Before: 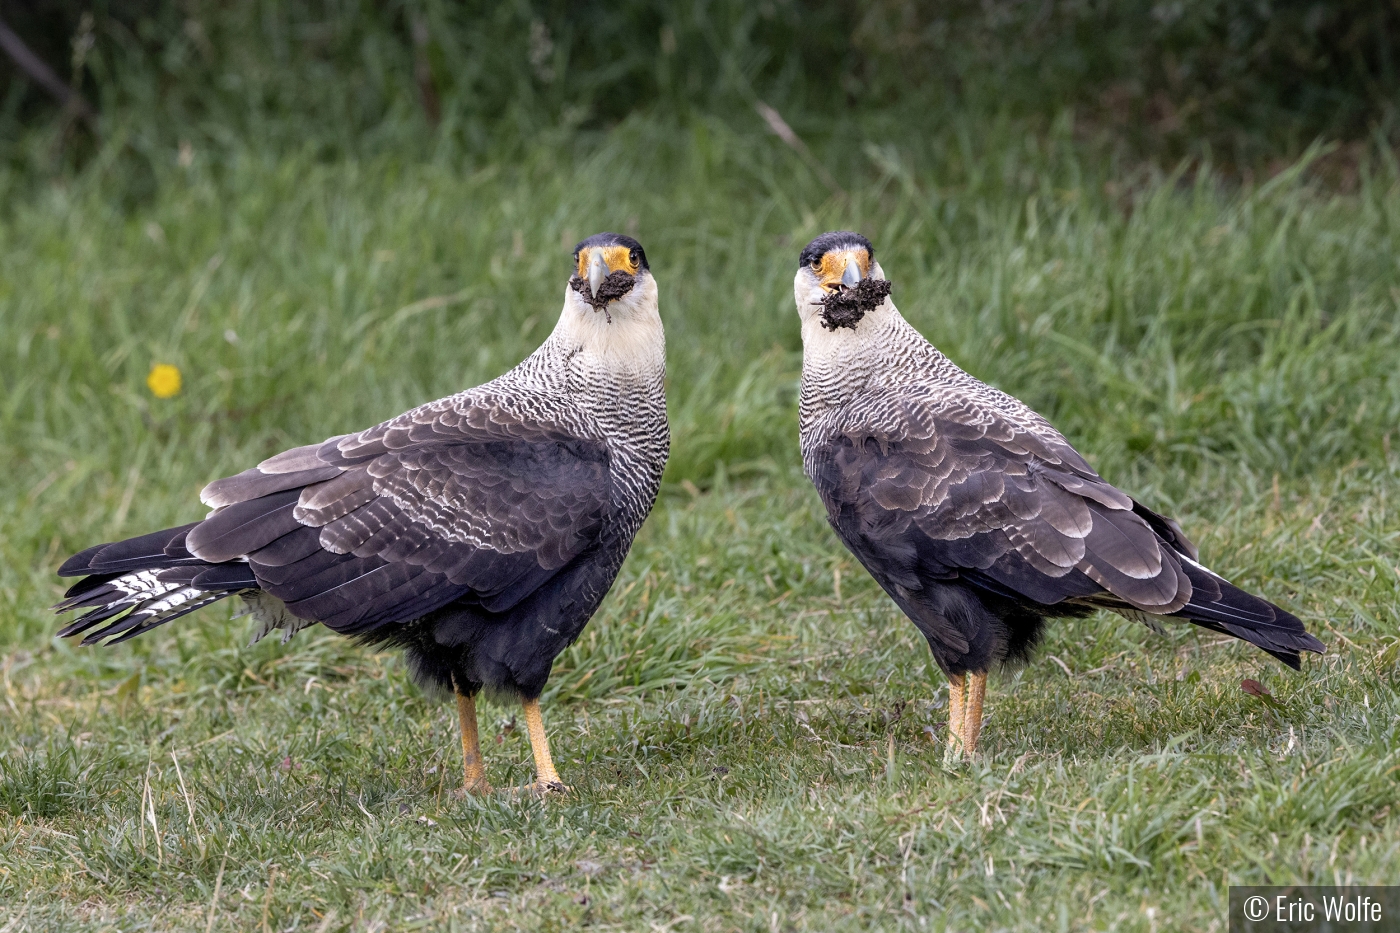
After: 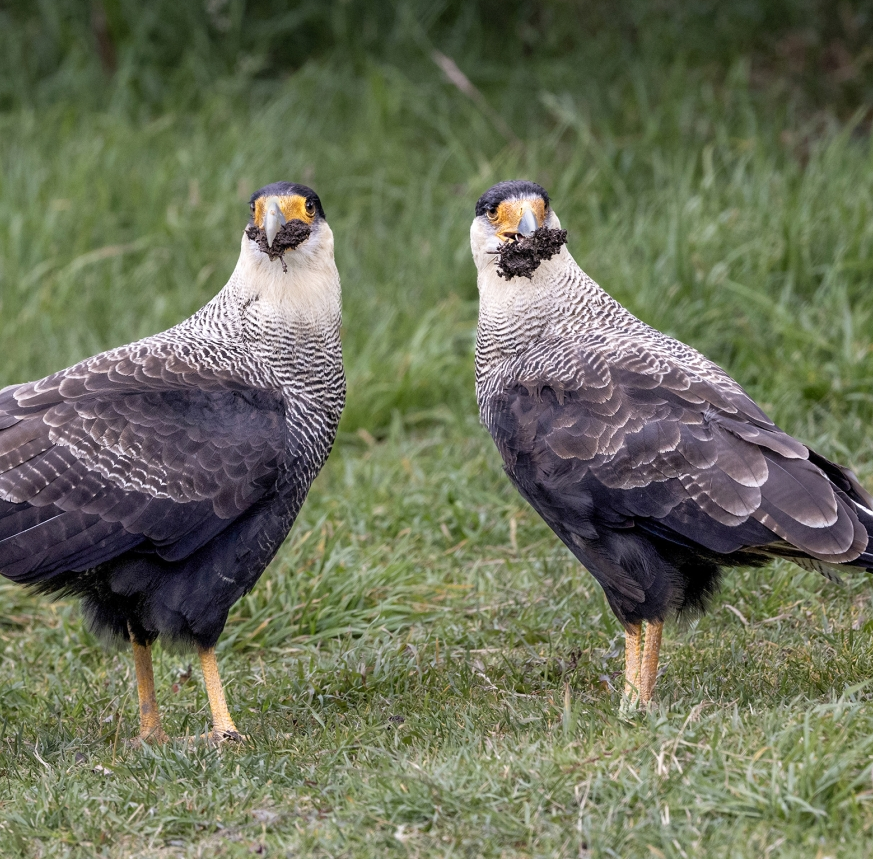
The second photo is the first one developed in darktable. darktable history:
crop and rotate: left 23.158%, top 5.622%, right 14.435%, bottom 2.283%
